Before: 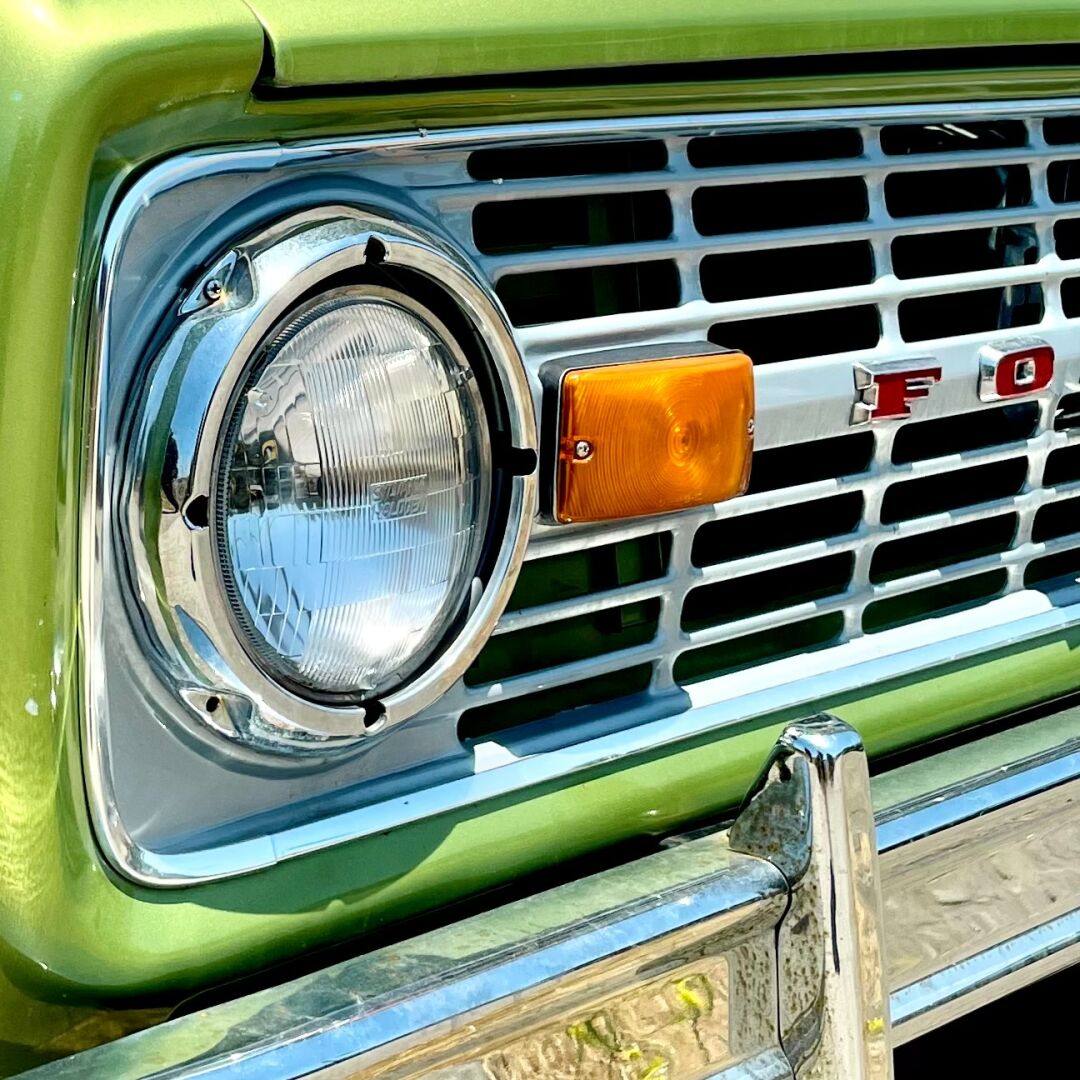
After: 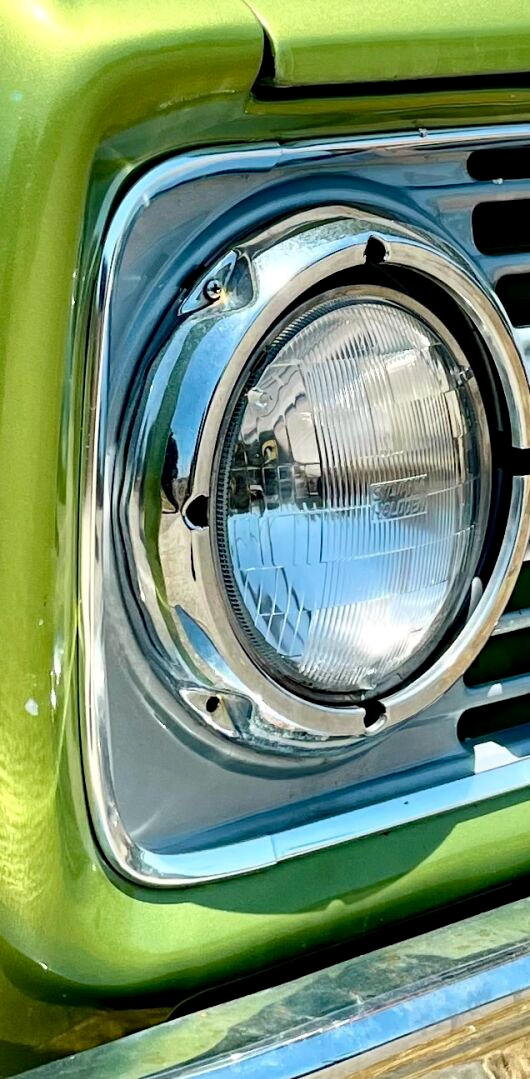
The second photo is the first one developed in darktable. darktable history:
crop and rotate: left 0%, top 0%, right 50.845%
haze removal: compatibility mode true, adaptive false
